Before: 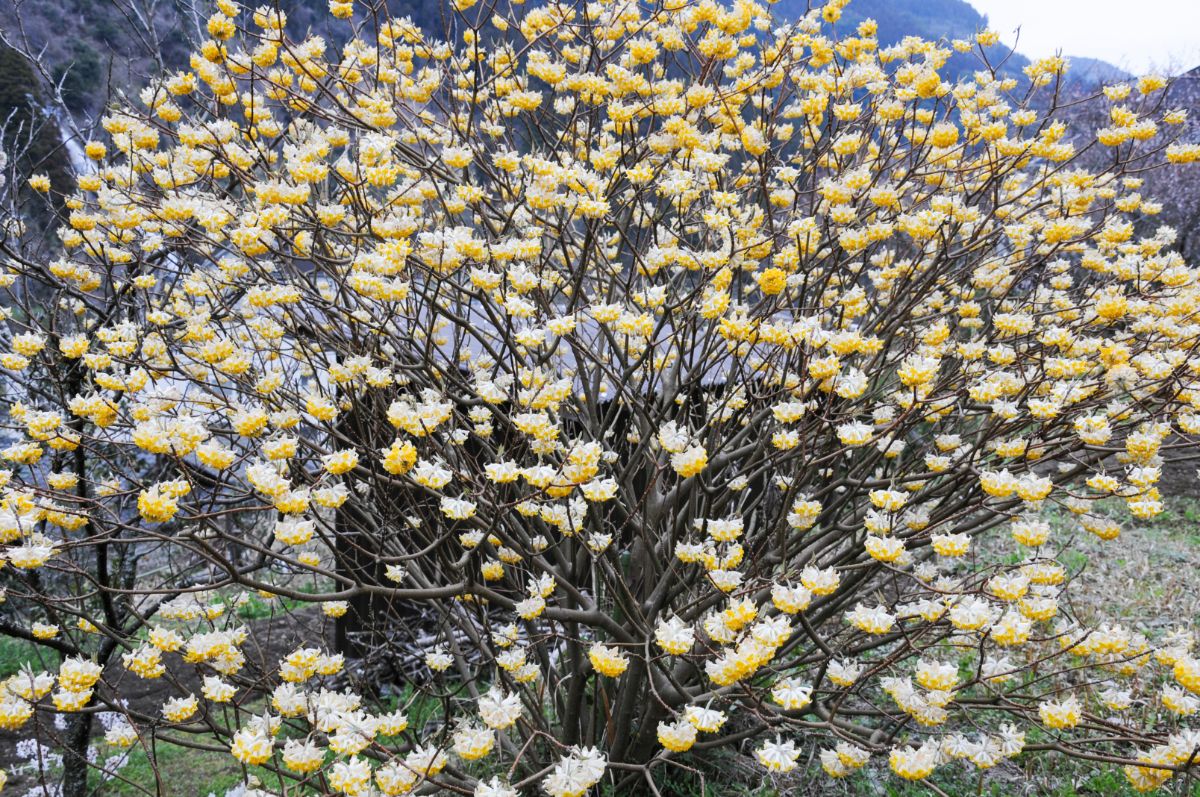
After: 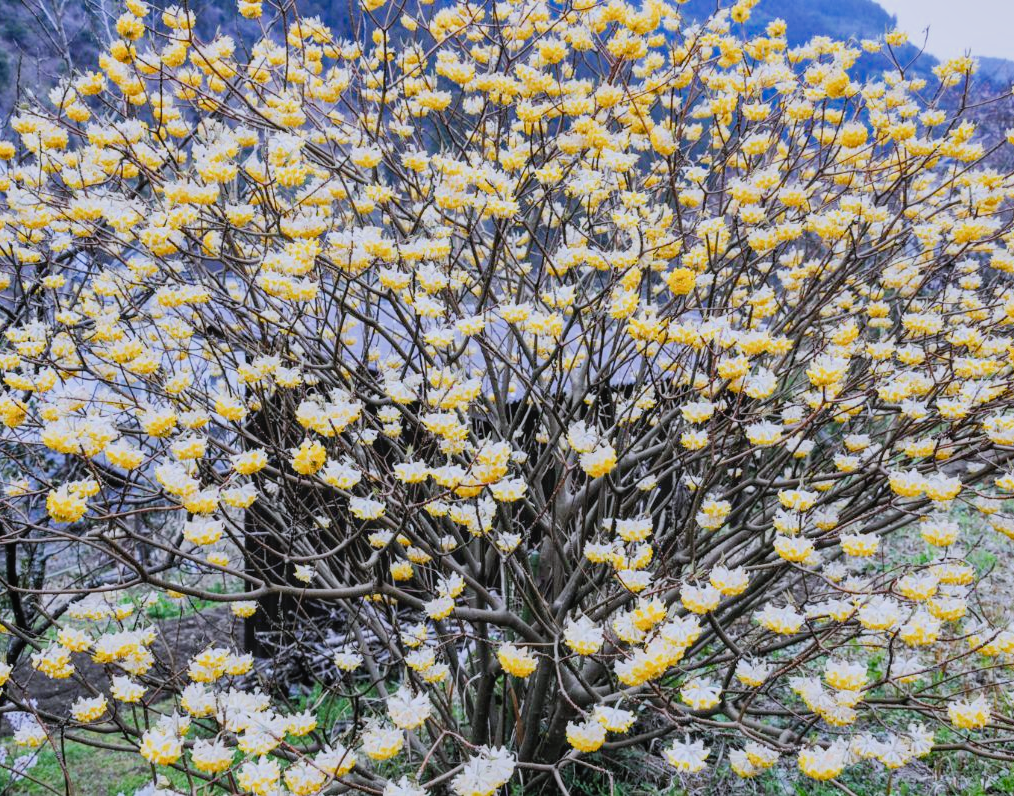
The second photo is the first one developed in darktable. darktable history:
exposure: exposure 0.496 EV, compensate highlight preservation false
color balance rgb: linear chroma grading › shadows 31.747%, linear chroma grading › global chroma -1.378%, linear chroma grading › mid-tones 3.709%, perceptual saturation grading › global saturation 0.622%
crop: left 7.643%, right 7.847%
filmic rgb: black relative exposure -7.65 EV, white relative exposure 4.56 EV, hardness 3.61, color science v6 (2022)
local contrast: detail 109%
shadows and highlights: low approximation 0.01, soften with gaussian
color calibration: gray › normalize channels true, illuminant as shot in camera, x 0.358, y 0.373, temperature 4628.91 K, gamut compression 0.016
